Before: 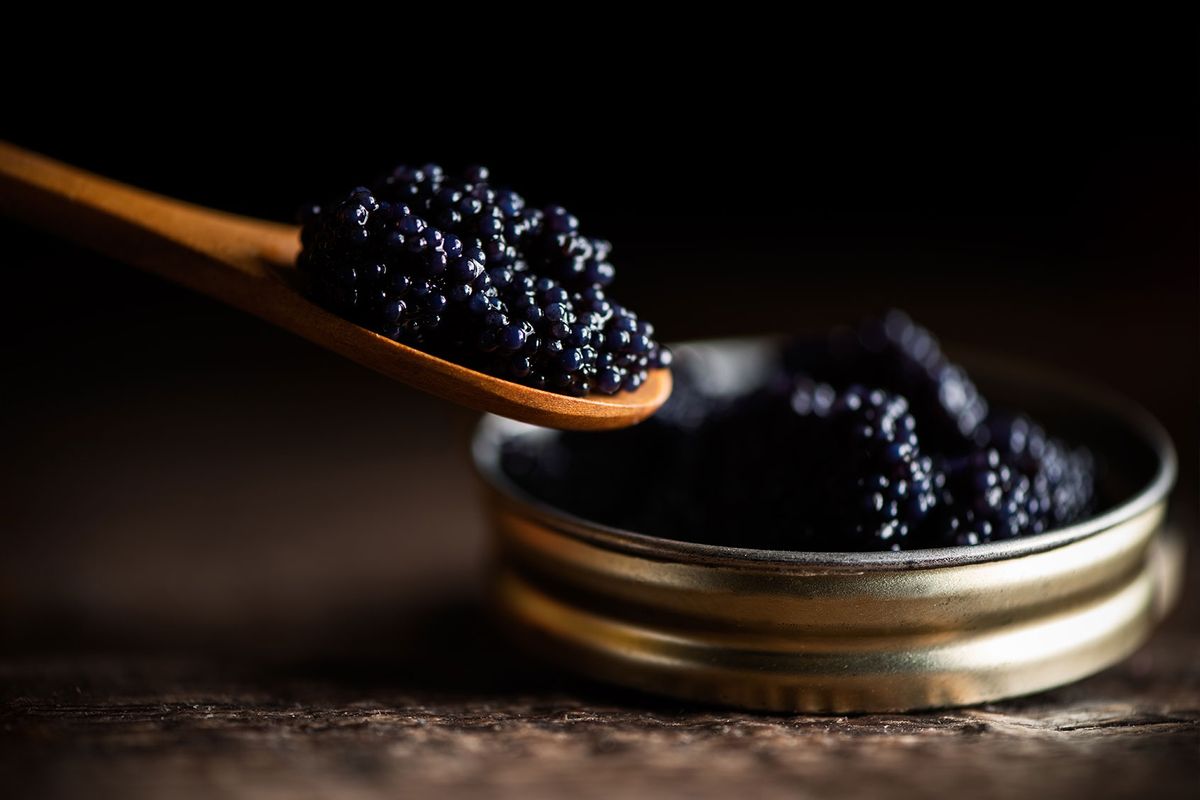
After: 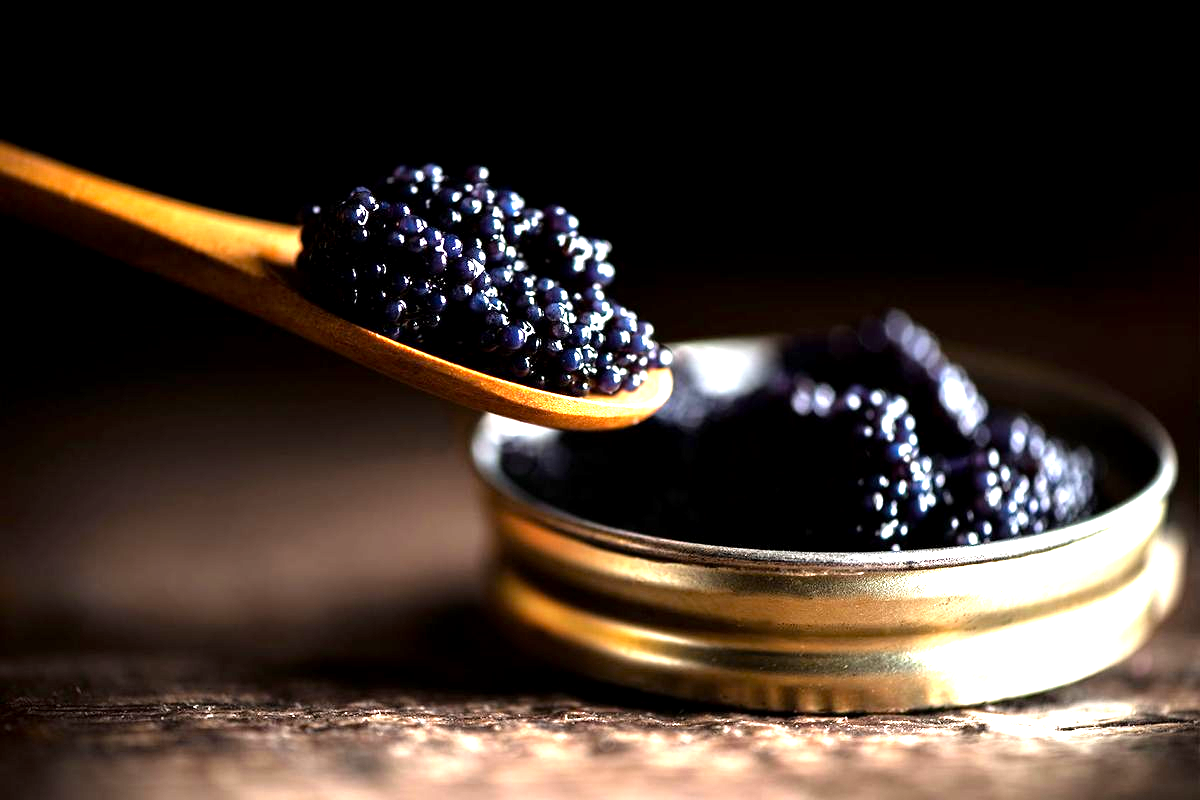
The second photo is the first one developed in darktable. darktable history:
exposure: black level correction 0.001, exposure 1.845 EV, compensate exposure bias true, compensate highlight preservation false
tone equalizer: -8 EV -0.742 EV, -7 EV -0.701 EV, -6 EV -0.588 EV, -5 EV -0.424 EV, -3 EV 0.369 EV, -2 EV 0.6 EV, -1 EV 0.676 EV, +0 EV 0.737 EV
